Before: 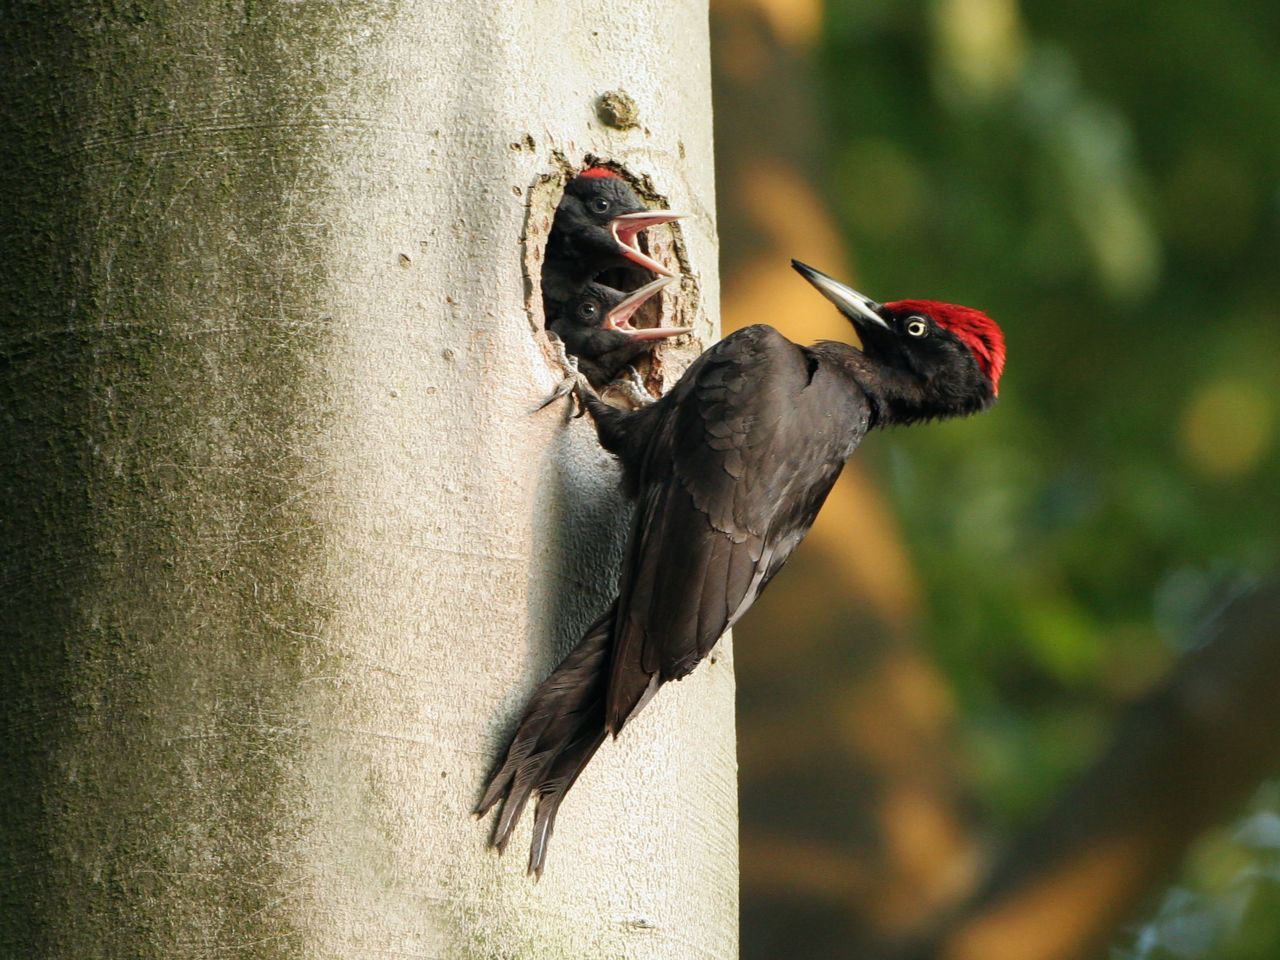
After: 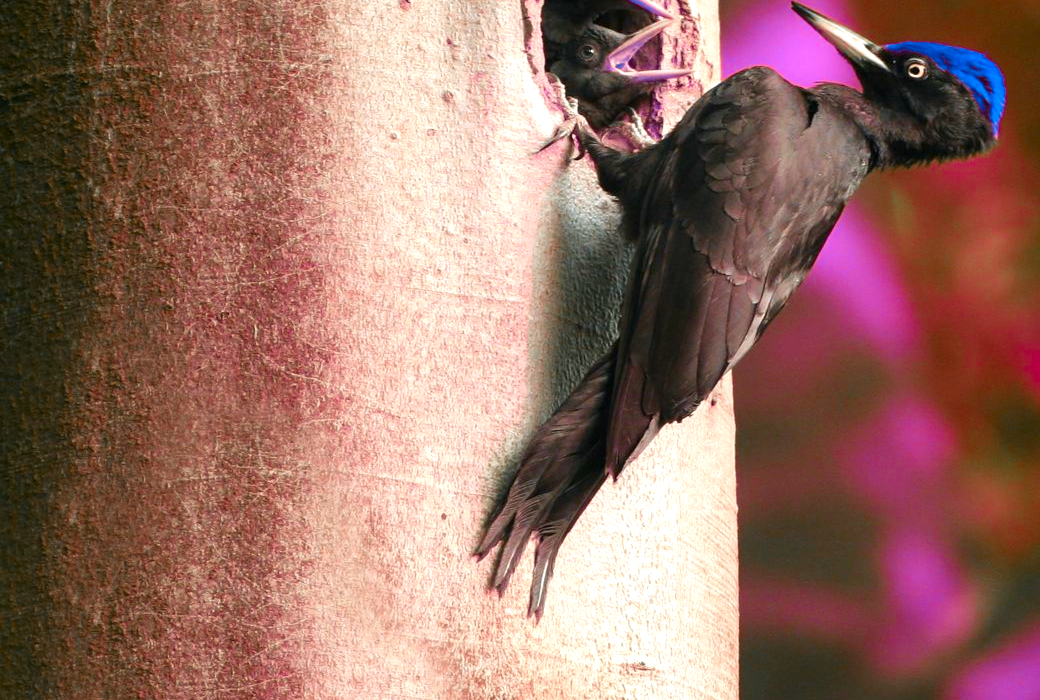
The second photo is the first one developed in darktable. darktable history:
exposure: black level correction 0, exposure 0.597 EV, compensate highlight preservation false
color zones: curves: ch0 [(0.826, 0.353)]; ch1 [(0.242, 0.647) (0.889, 0.342)]; ch2 [(0.246, 0.089) (0.969, 0.068)]
crop: top 26.878%, right 17.952%
